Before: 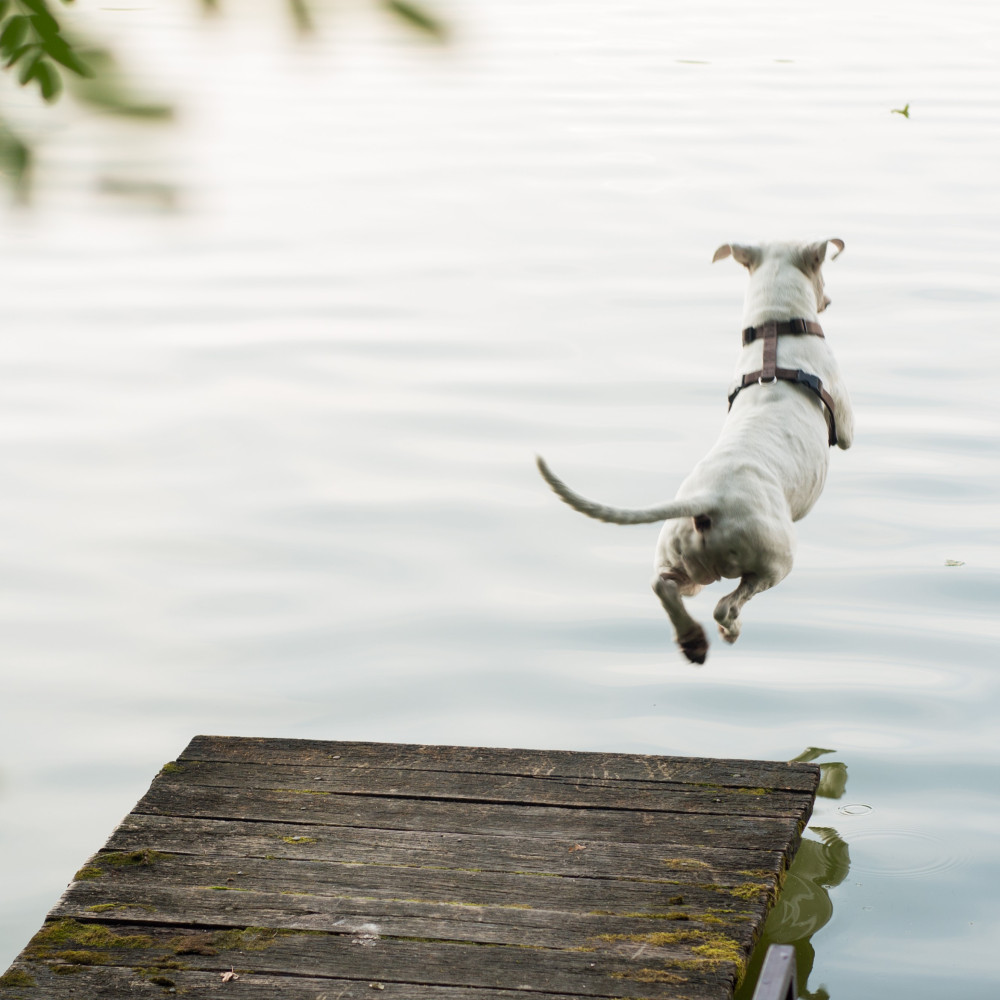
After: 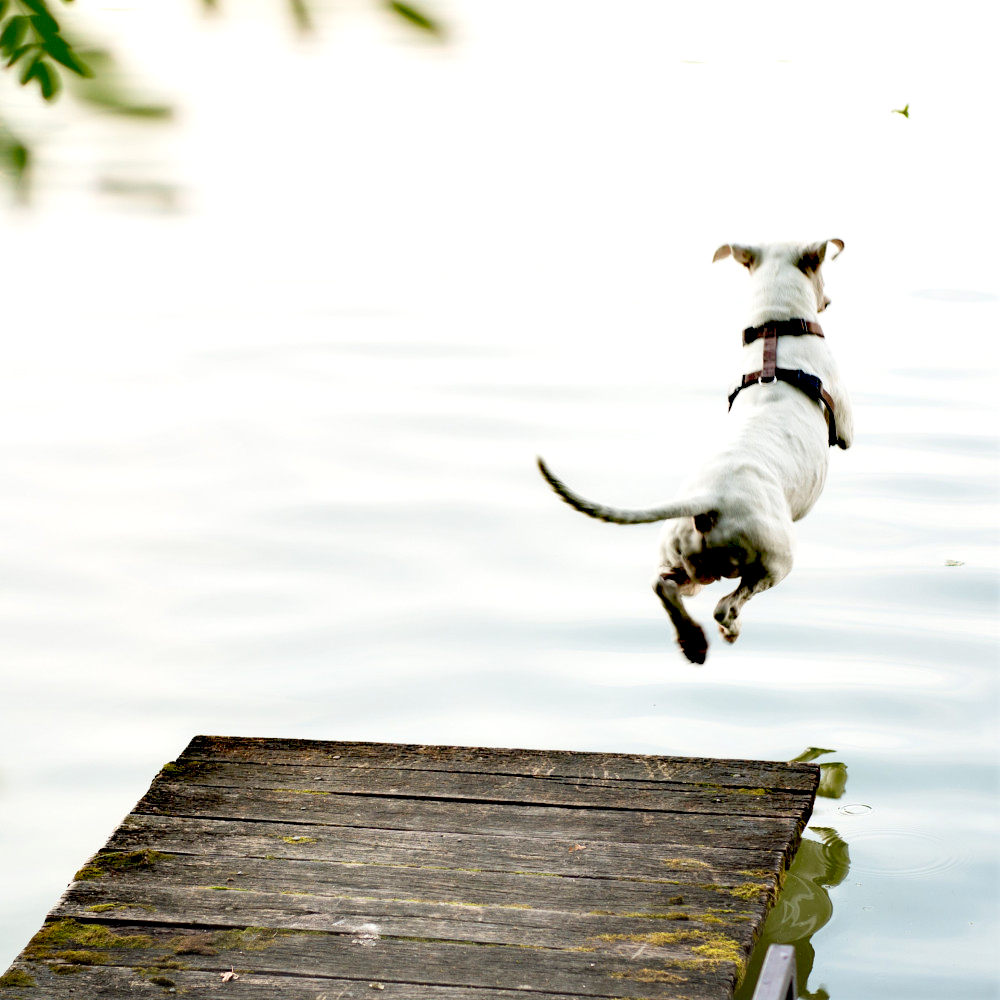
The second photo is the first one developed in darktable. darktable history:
base curve: curves: ch0 [(0, 0) (0.472, 0.508) (1, 1)], fusion 1, preserve colors none
